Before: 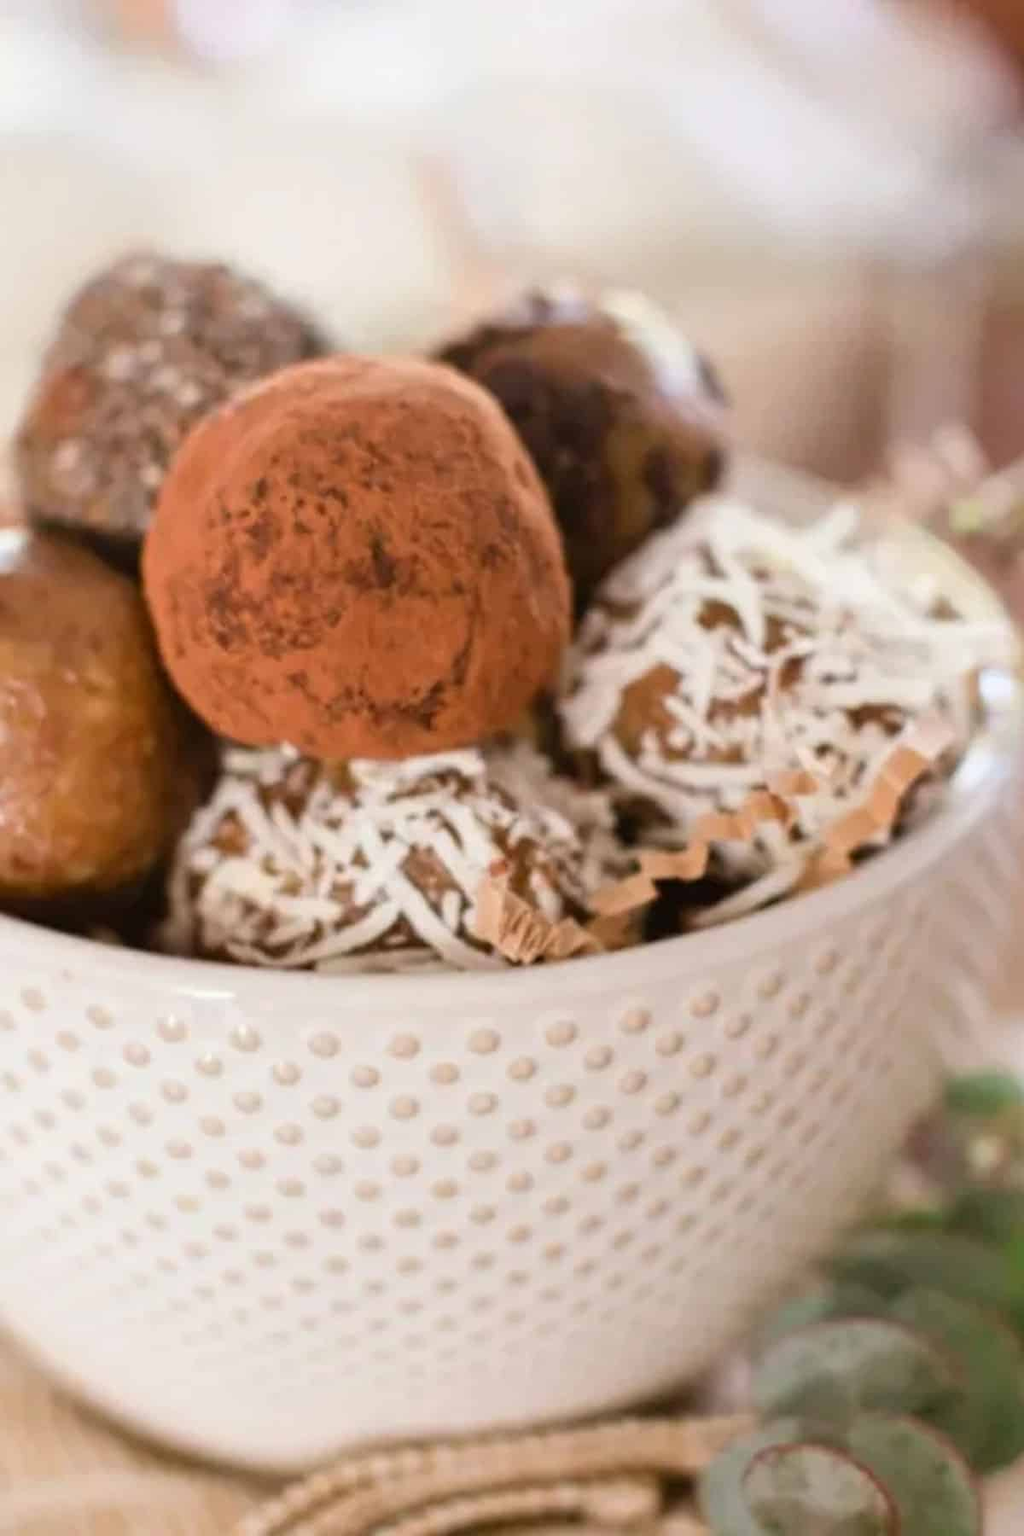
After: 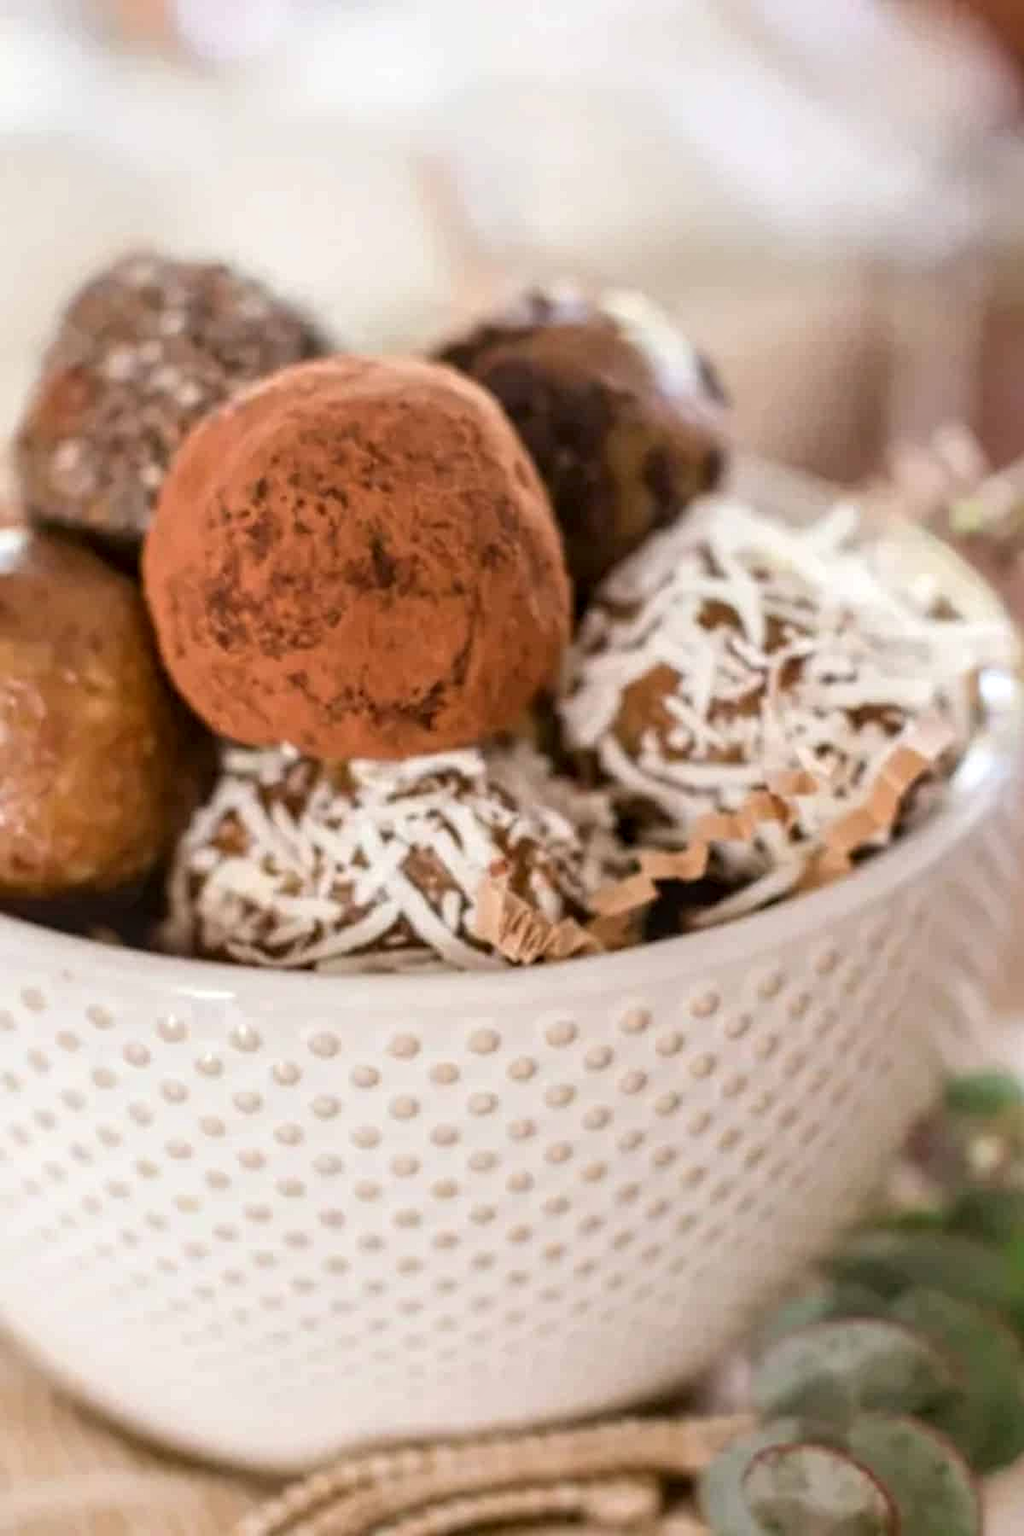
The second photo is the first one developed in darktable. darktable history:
local contrast: detail 130%
